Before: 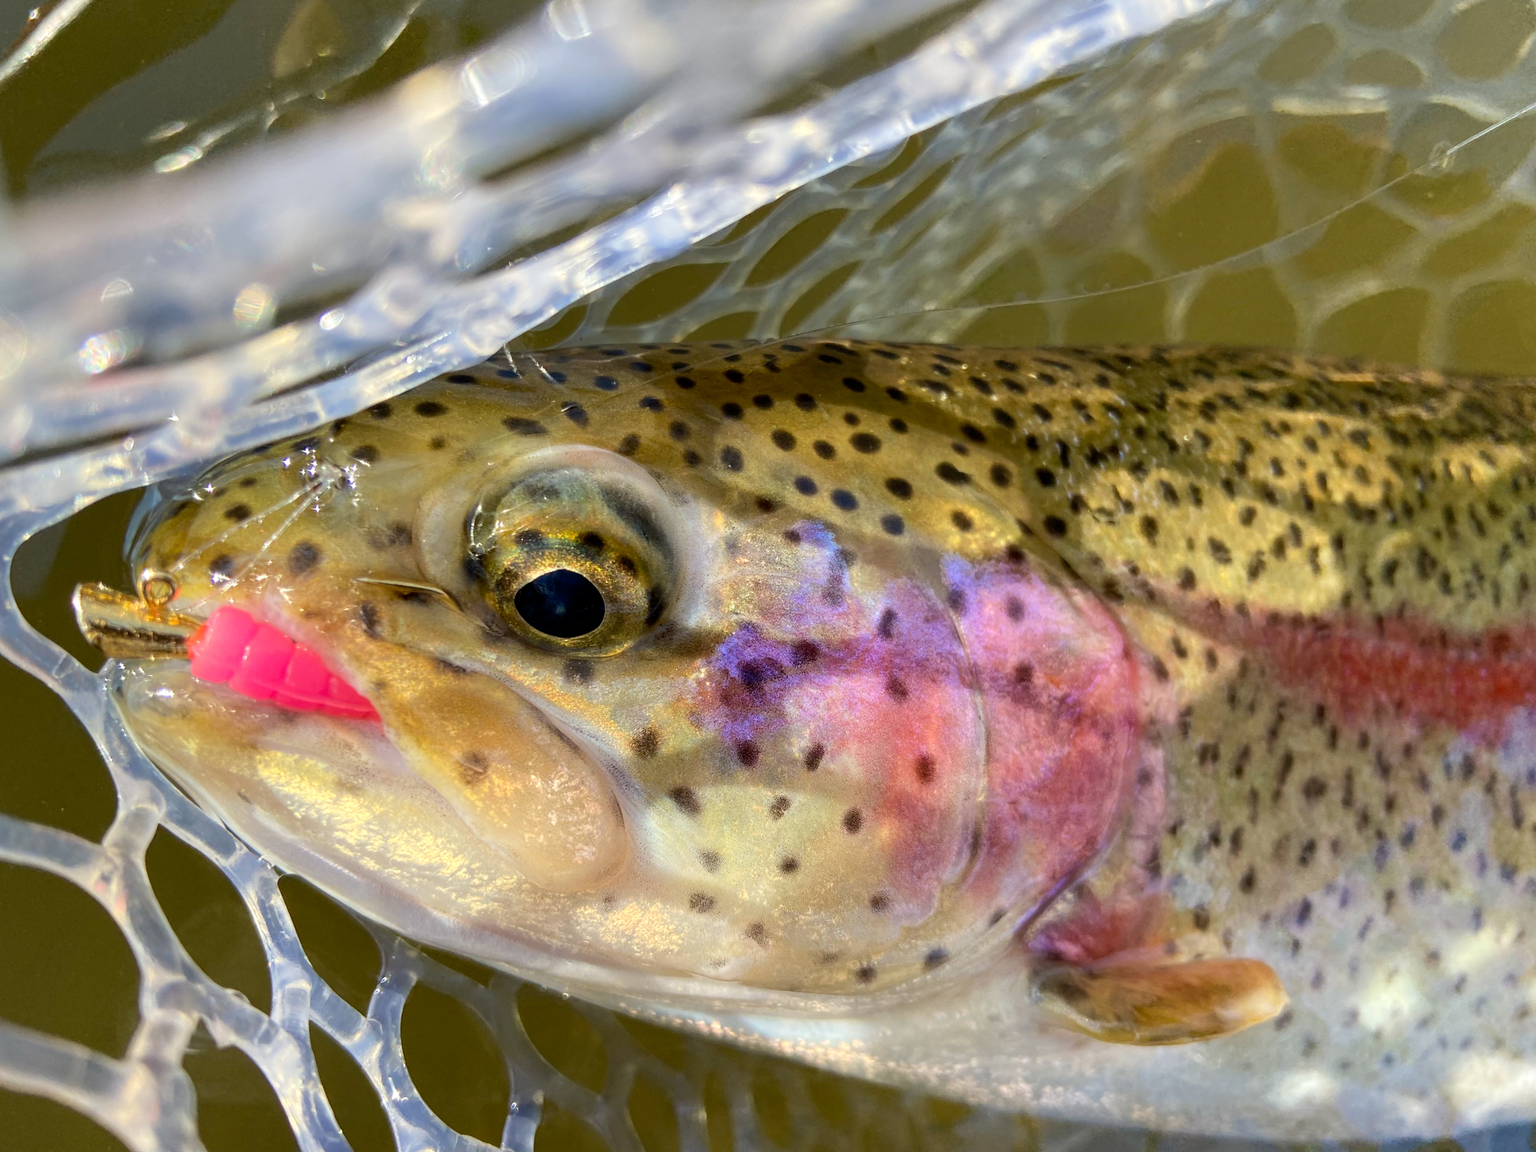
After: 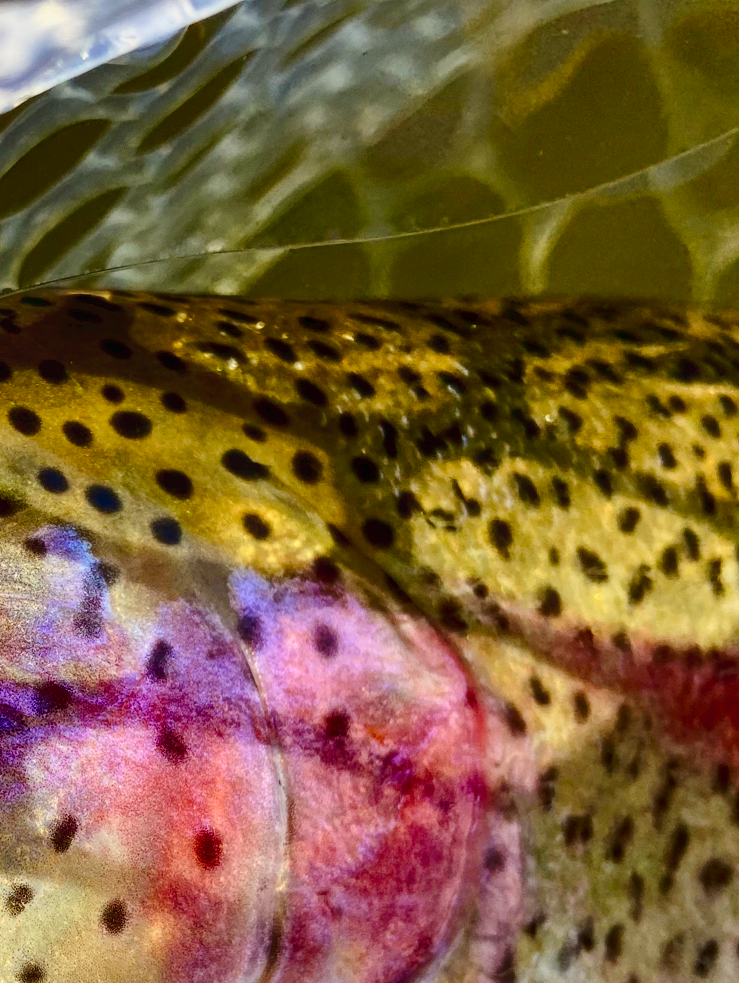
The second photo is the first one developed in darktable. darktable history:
shadows and highlights: low approximation 0.01, soften with gaussian
exposure: black level correction 0.006, exposure -0.226 EV, compensate highlight preservation false
crop and rotate: left 49.837%, top 10.14%, right 13.199%, bottom 24.274%
local contrast: detail 109%
tone curve: curves: ch0 [(0, 0) (0.003, 0.023) (0.011, 0.025) (0.025, 0.029) (0.044, 0.047) (0.069, 0.079) (0.1, 0.113) (0.136, 0.152) (0.177, 0.199) (0.224, 0.26) (0.277, 0.333) (0.335, 0.404) (0.399, 0.48) (0.468, 0.559) (0.543, 0.635) (0.623, 0.713) (0.709, 0.797) (0.801, 0.879) (0.898, 0.953) (1, 1)], preserve colors none
contrast brightness saturation: contrast 0.215, brightness -0.191, saturation 0.234
